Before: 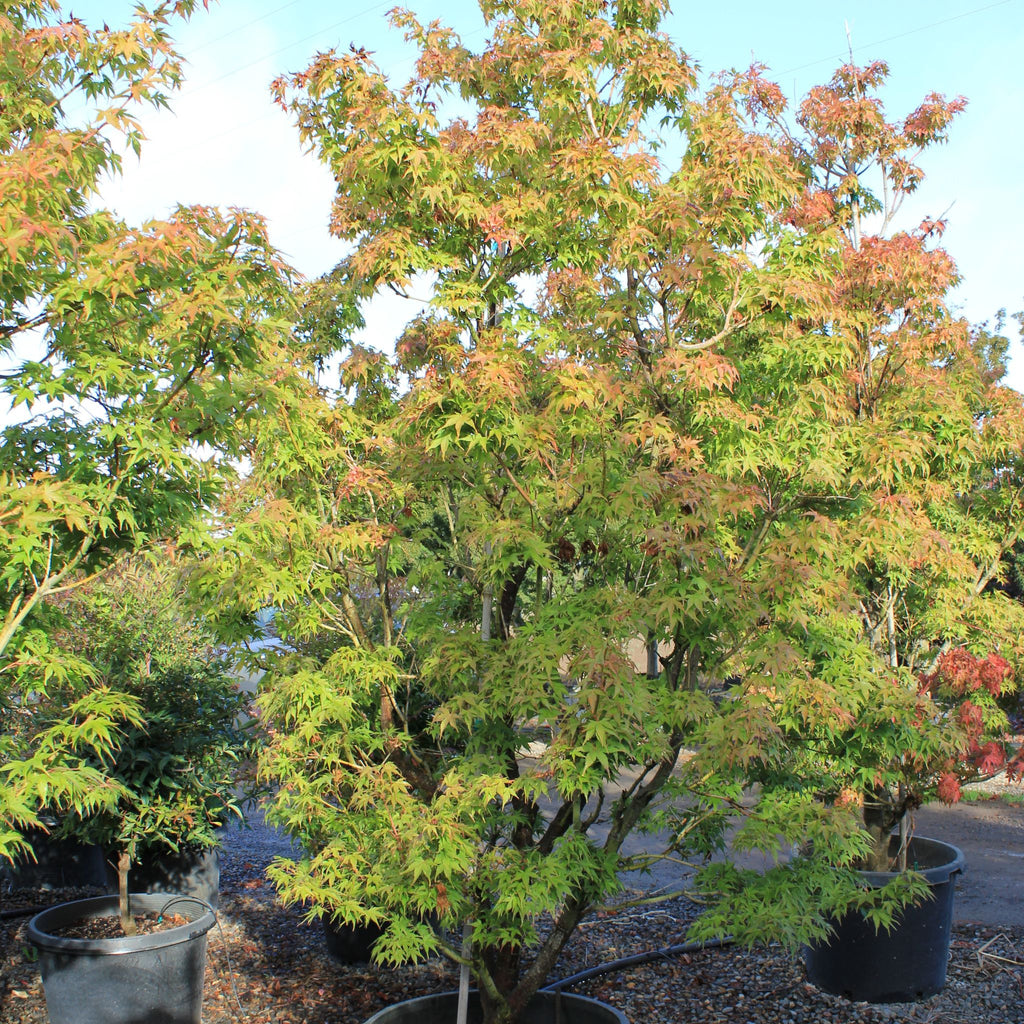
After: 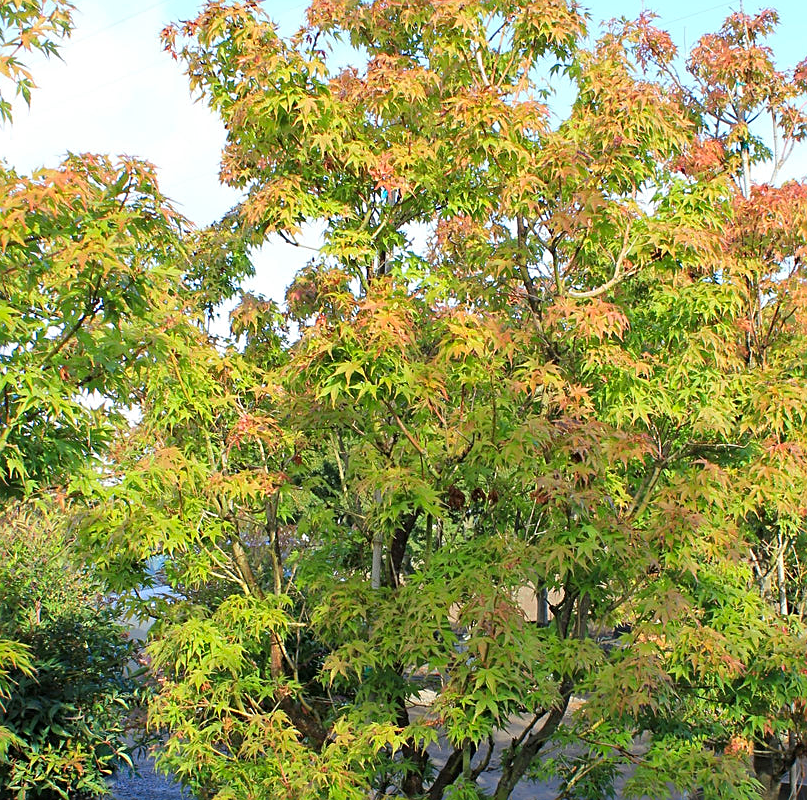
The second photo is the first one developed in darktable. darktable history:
contrast brightness saturation: saturation 0.18
sharpen: on, module defaults
crop and rotate: left 10.77%, top 5.1%, right 10.41%, bottom 16.76%
